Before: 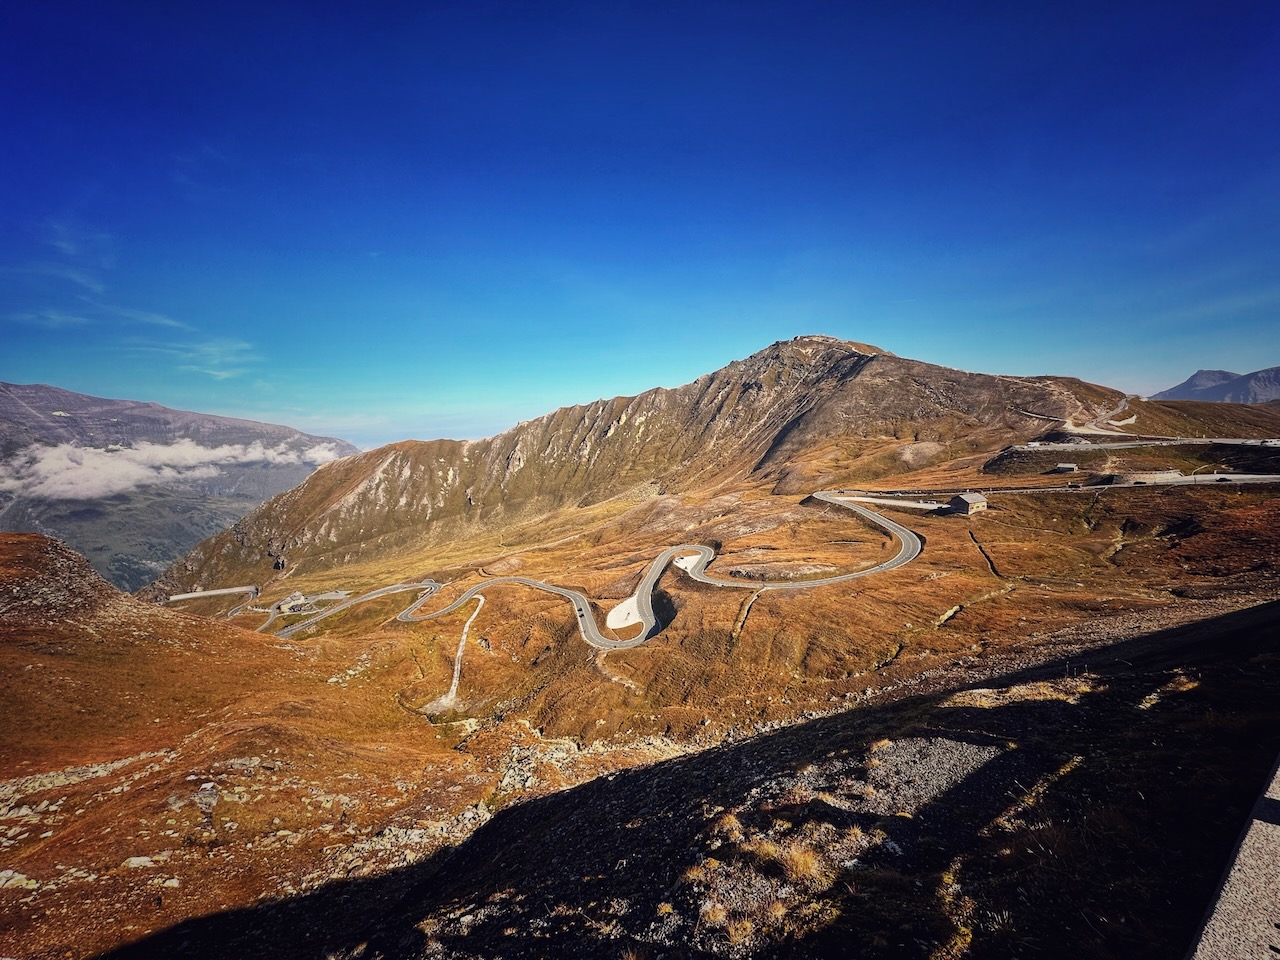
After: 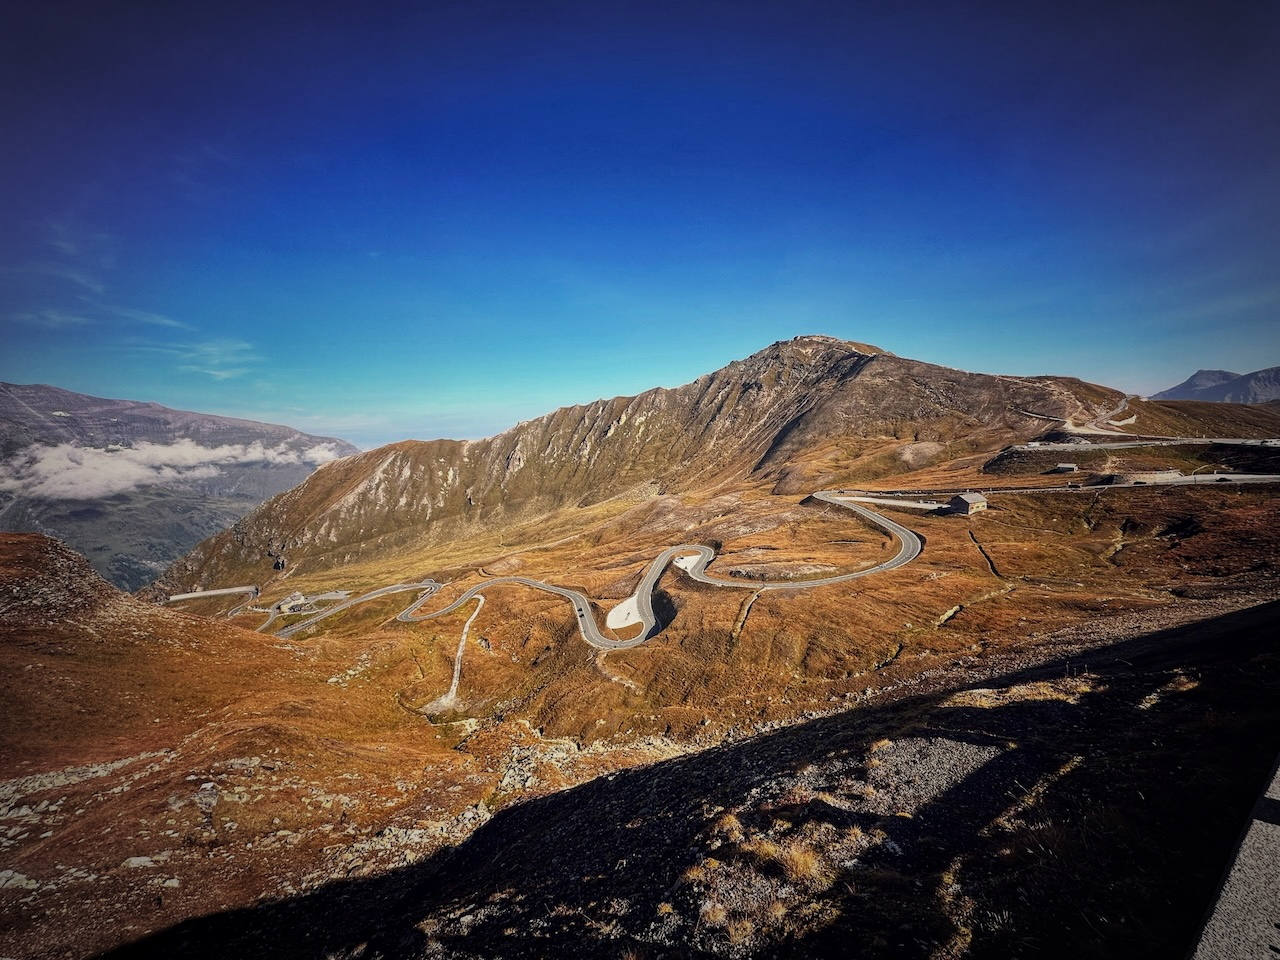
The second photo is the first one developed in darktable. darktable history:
exposure: exposure -0.242 EV, compensate highlight preservation false
vignetting: automatic ratio true
local contrast: highlights 100%, shadows 100%, detail 120%, midtone range 0.2
